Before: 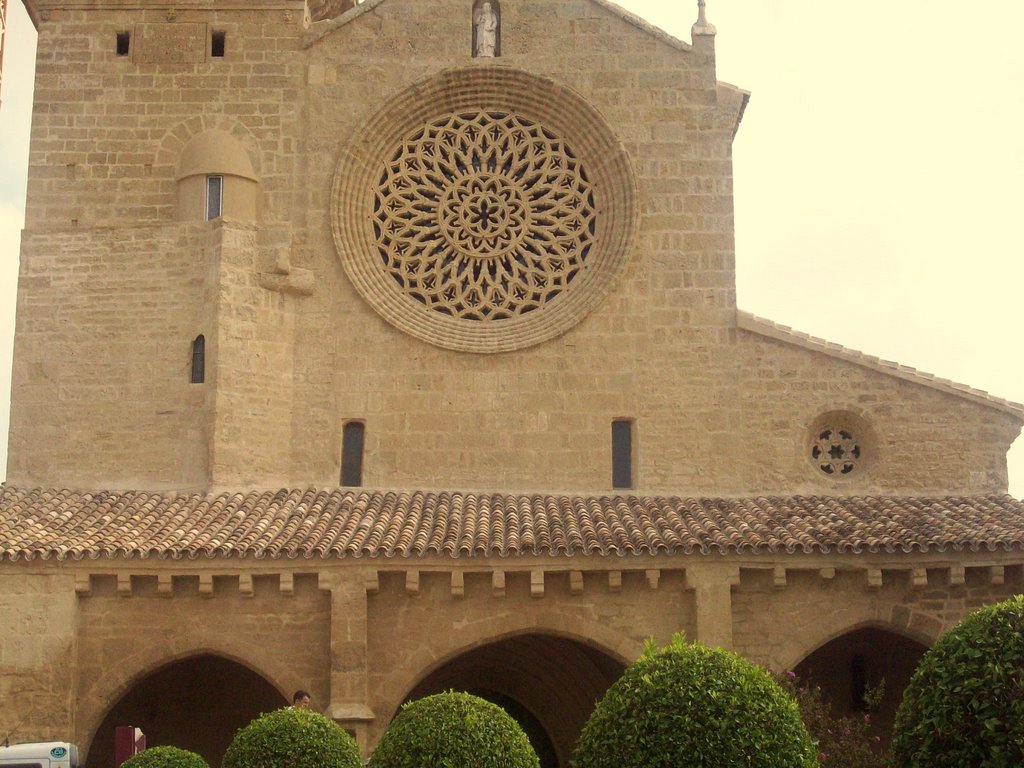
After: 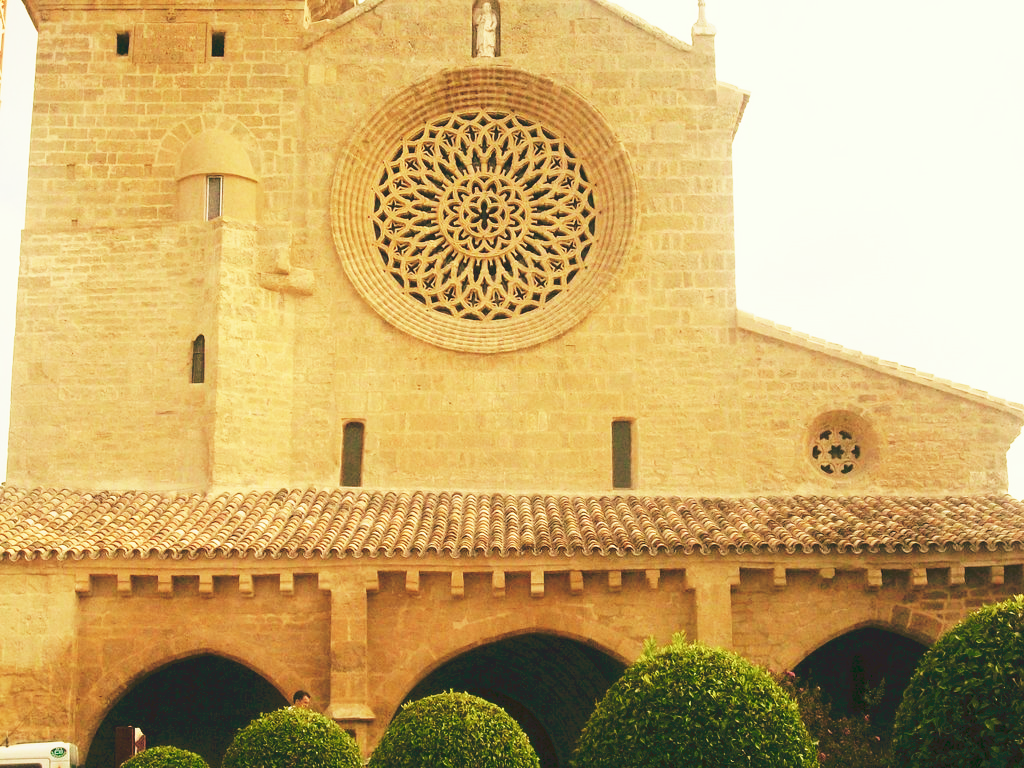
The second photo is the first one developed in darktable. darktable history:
tone curve: curves: ch0 [(0, 0) (0.003, 0.037) (0.011, 0.061) (0.025, 0.104) (0.044, 0.145) (0.069, 0.145) (0.1, 0.127) (0.136, 0.175) (0.177, 0.207) (0.224, 0.252) (0.277, 0.341) (0.335, 0.446) (0.399, 0.554) (0.468, 0.658) (0.543, 0.757) (0.623, 0.843) (0.709, 0.919) (0.801, 0.958) (0.898, 0.975) (1, 1)], preserve colors none
color look up table: target L [98.81, 94.35, 90.99, 87.33, 73.37, 71.32, 83.15, 67.8, 65.26, 63.58, 55, 42.98, 39.89, 43.22, 20.5, 9.86, 200.1, 70.17, 71.18, 48.7, 41.38, 51.94, 43.27, 41.32, 32.85, 26.88, 1.112, 93.17, 82.75, 74.41, 64.31, 60.89, 44.84, 57.87, 51.25, 44.36, 38.82, 41.32, 37.93, 38.7, 24.65, 25.38, 12.02, 96.46, 72.91, 73.14, 55.53, 55.73, 33.43], target a [-4.198, -30.3, -55.84, -62.08, -58.93, -73.99, -45.94, -65.48, -66.55, -11.61, -43.17, -8.926, -30.73, 0.671, -22.53, -21.93, 0, 2.04, 10.75, 36.29, 51.94, 13.13, 37.26, 47.83, 41.29, 17.08, 4.258, 1.69, 26.2, 15.47, 37.89, 30.83, 65.78, 4.149, 43.23, 68.2, 10.44, 49.42, 26.99, 53.13, 38.82, 29.7, 3.12, -22.81, -55.2, -8.151, -18.86, -33.83, -9.86], target b [8.978, 66.61, 99.51, 88.28, -30.11, 41.5, 47.54, 34.04, 58.39, 58.11, 24.74, 35.05, 31.6, 20.05, 32.18, 14.34, 0, 48.69, 13.94, 44.09, 29.92, 38.39, 41.52, 20.51, 51.75, 26.37, 1.166, 6.846, 3.475, -38.14, -45.85, -7.059, -40.76, 19, -33.62, -57.62, -69.59, -3.051, 8.393, -43.24, -73.33, -11.12, -13.55, -4.916, -42.75, -30.02, -60.13, -9.673, -5.882], num patches 49
